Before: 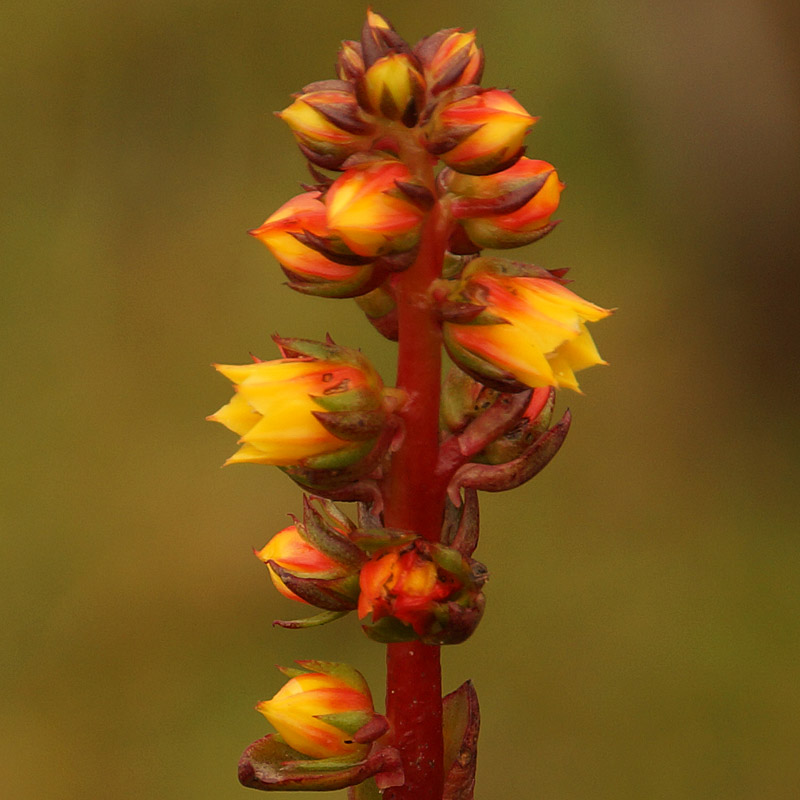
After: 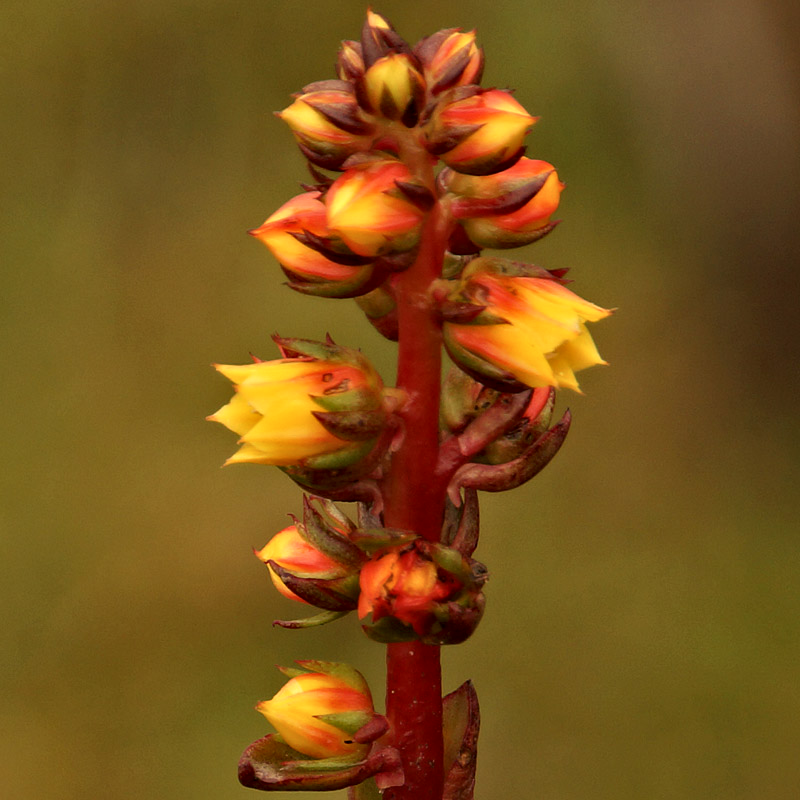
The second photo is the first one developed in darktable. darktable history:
contrast equalizer: octaves 7, y [[0.513, 0.565, 0.608, 0.562, 0.512, 0.5], [0.5 ×6], [0.5, 0.5, 0.5, 0.528, 0.598, 0.658], [0 ×6], [0 ×6]]
